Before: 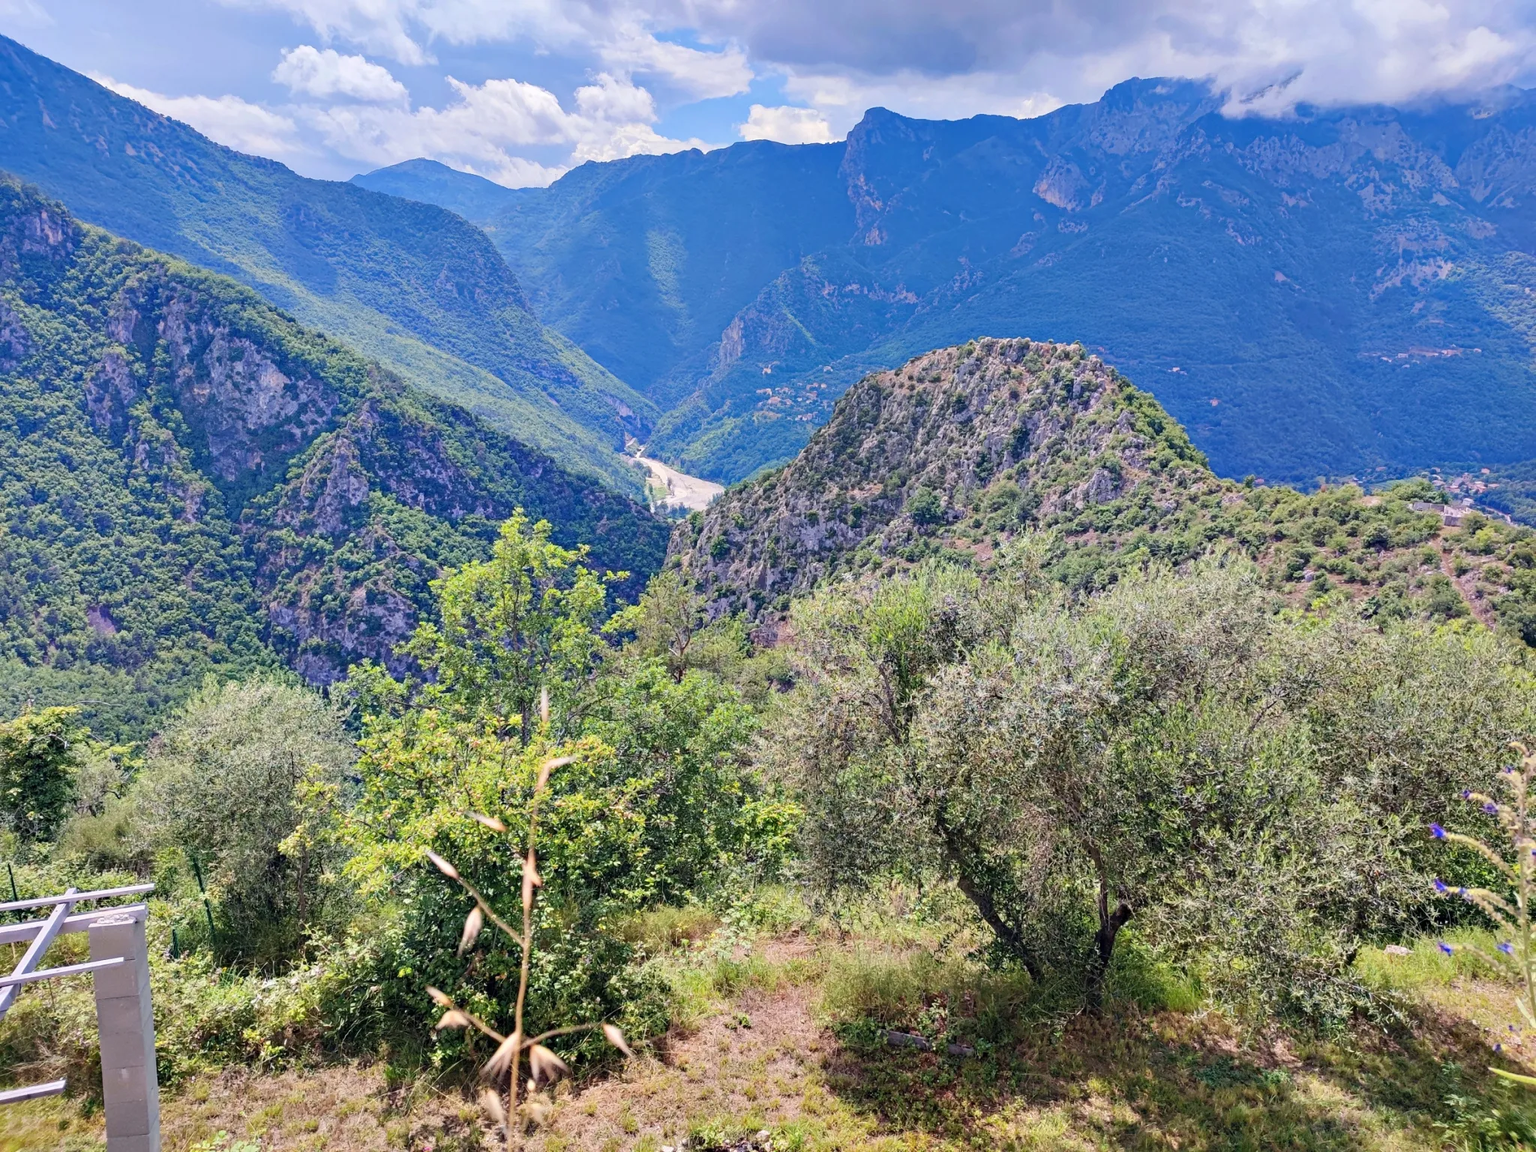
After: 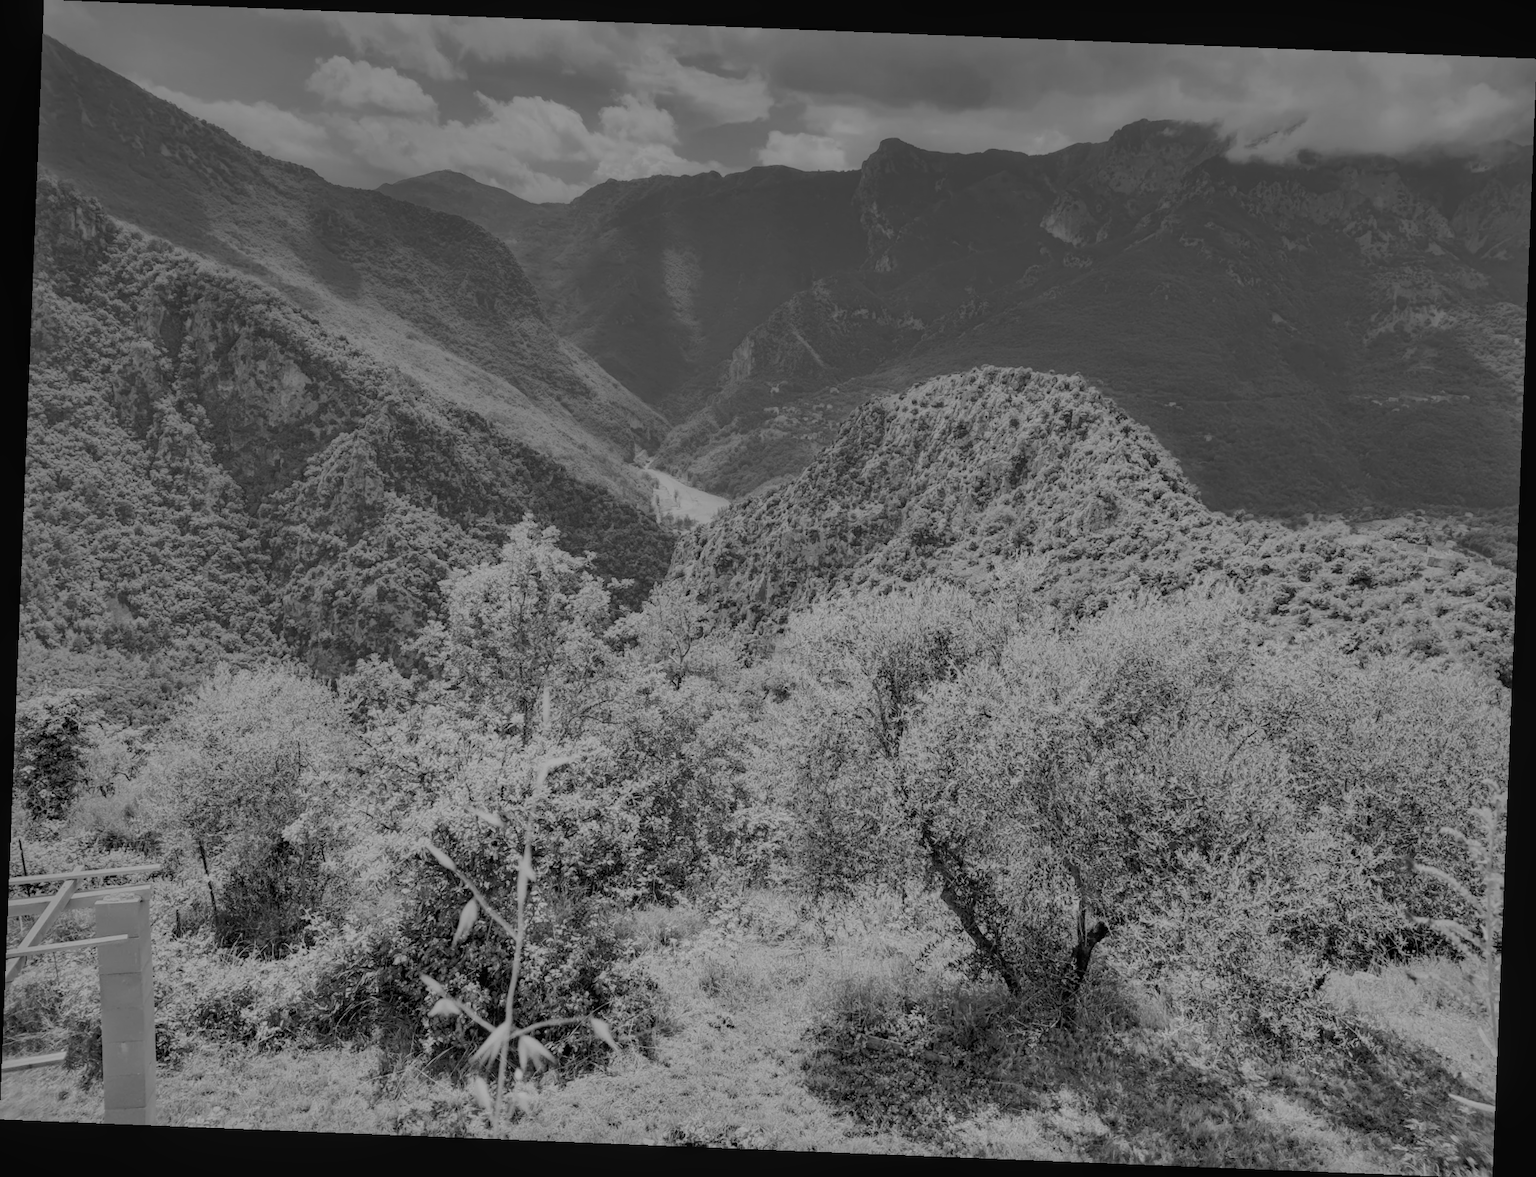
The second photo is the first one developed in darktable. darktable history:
monochrome: a 79.32, b 81.83, size 1.1
shadows and highlights: on, module defaults
local contrast: detail 110%
exposure: black level correction 0, exposure 0.953 EV, compensate exposure bias true, compensate highlight preservation false
filmic rgb: black relative exposure -7.15 EV, white relative exposure 5.36 EV, hardness 3.02, color science v6 (2022)
color balance: contrast -0.5%
rotate and perspective: rotation 2.27°, automatic cropping off
